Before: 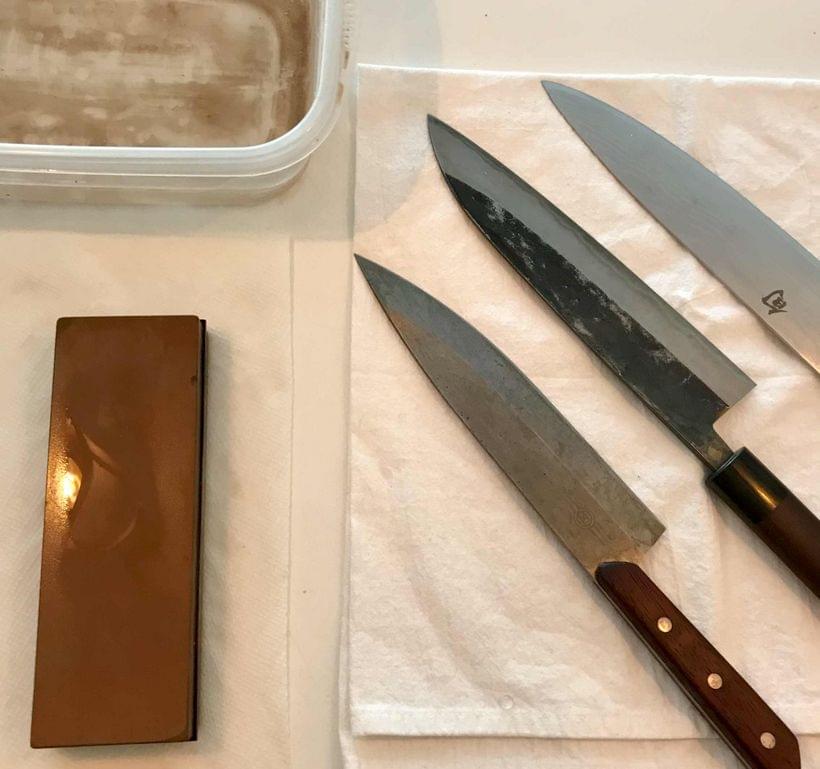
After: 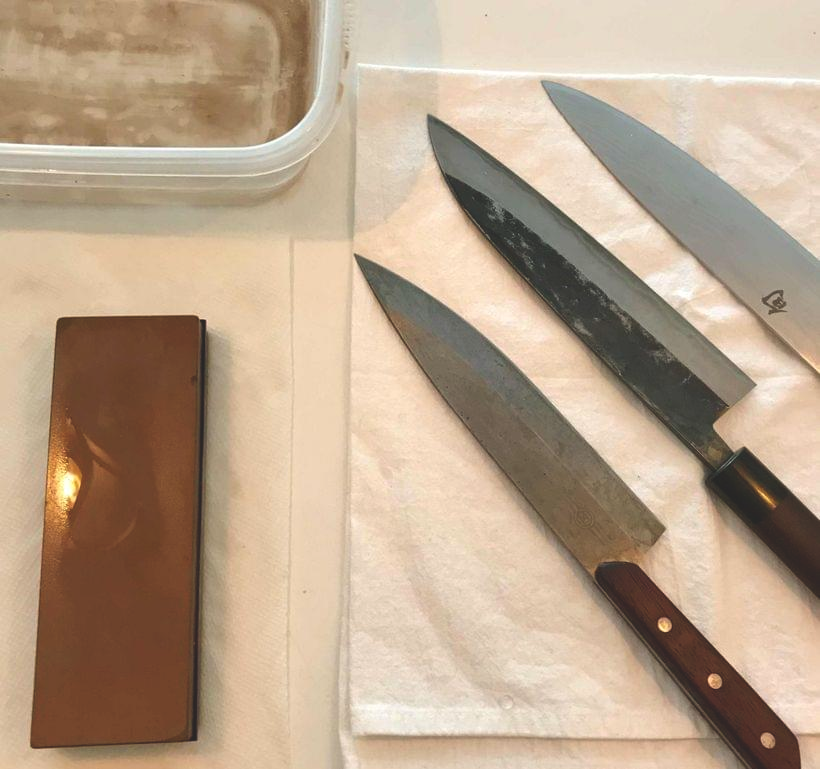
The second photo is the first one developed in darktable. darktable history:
color balance rgb: global offset › luminance 1.974%, perceptual saturation grading › global saturation -4.283%, global vibrance 24.349%
